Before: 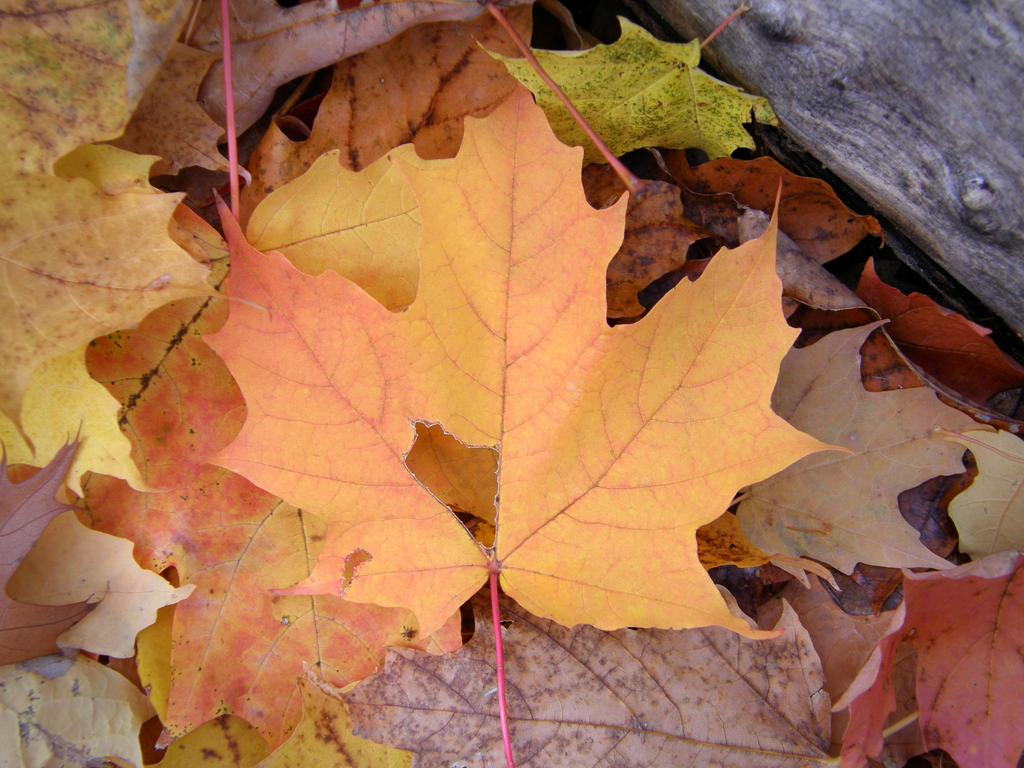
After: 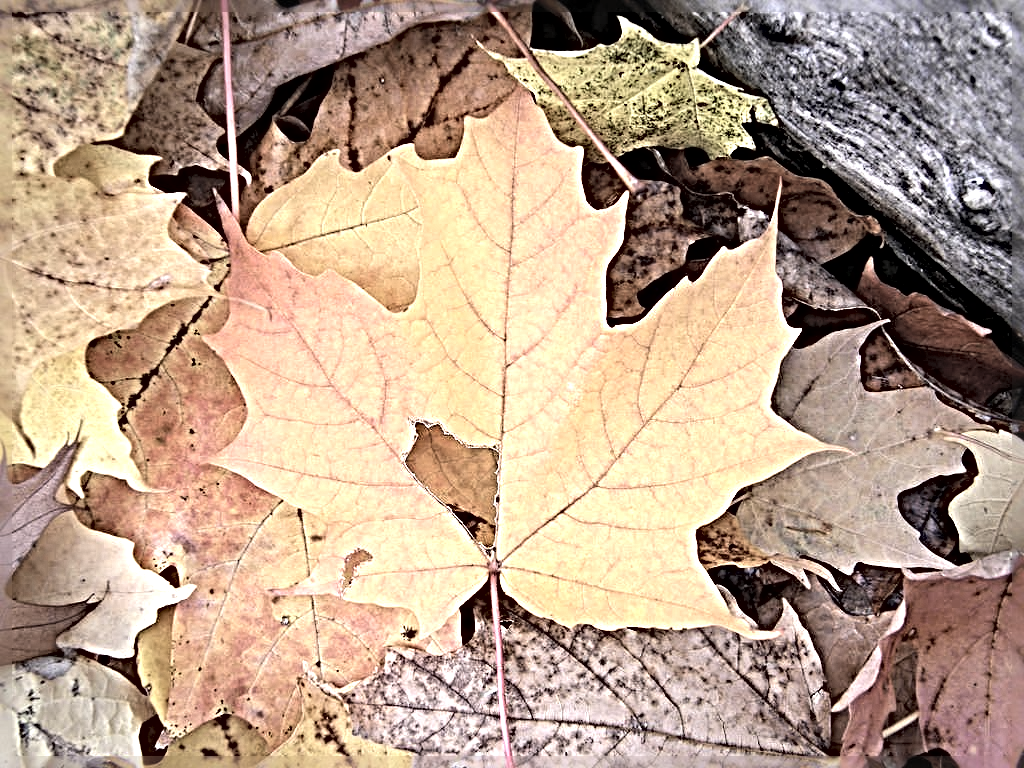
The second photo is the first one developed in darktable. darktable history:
tone equalizer: -8 EV -1.08 EV, -7 EV -1.01 EV, -6 EV -0.867 EV, -5 EV -0.578 EV, -3 EV 0.578 EV, -2 EV 0.867 EV, -1 EV 1.01 EV, +0 EV 1.08 EV, edges refinement/feathering 500, mask exposure compensation -1.57 EV, preserve details no
vibrance: on, module defaults
sharpen: radius 6.3, amount 1.8, threshold 0
contrast brightness saturation: brightness 0.18, saturation -0.5
